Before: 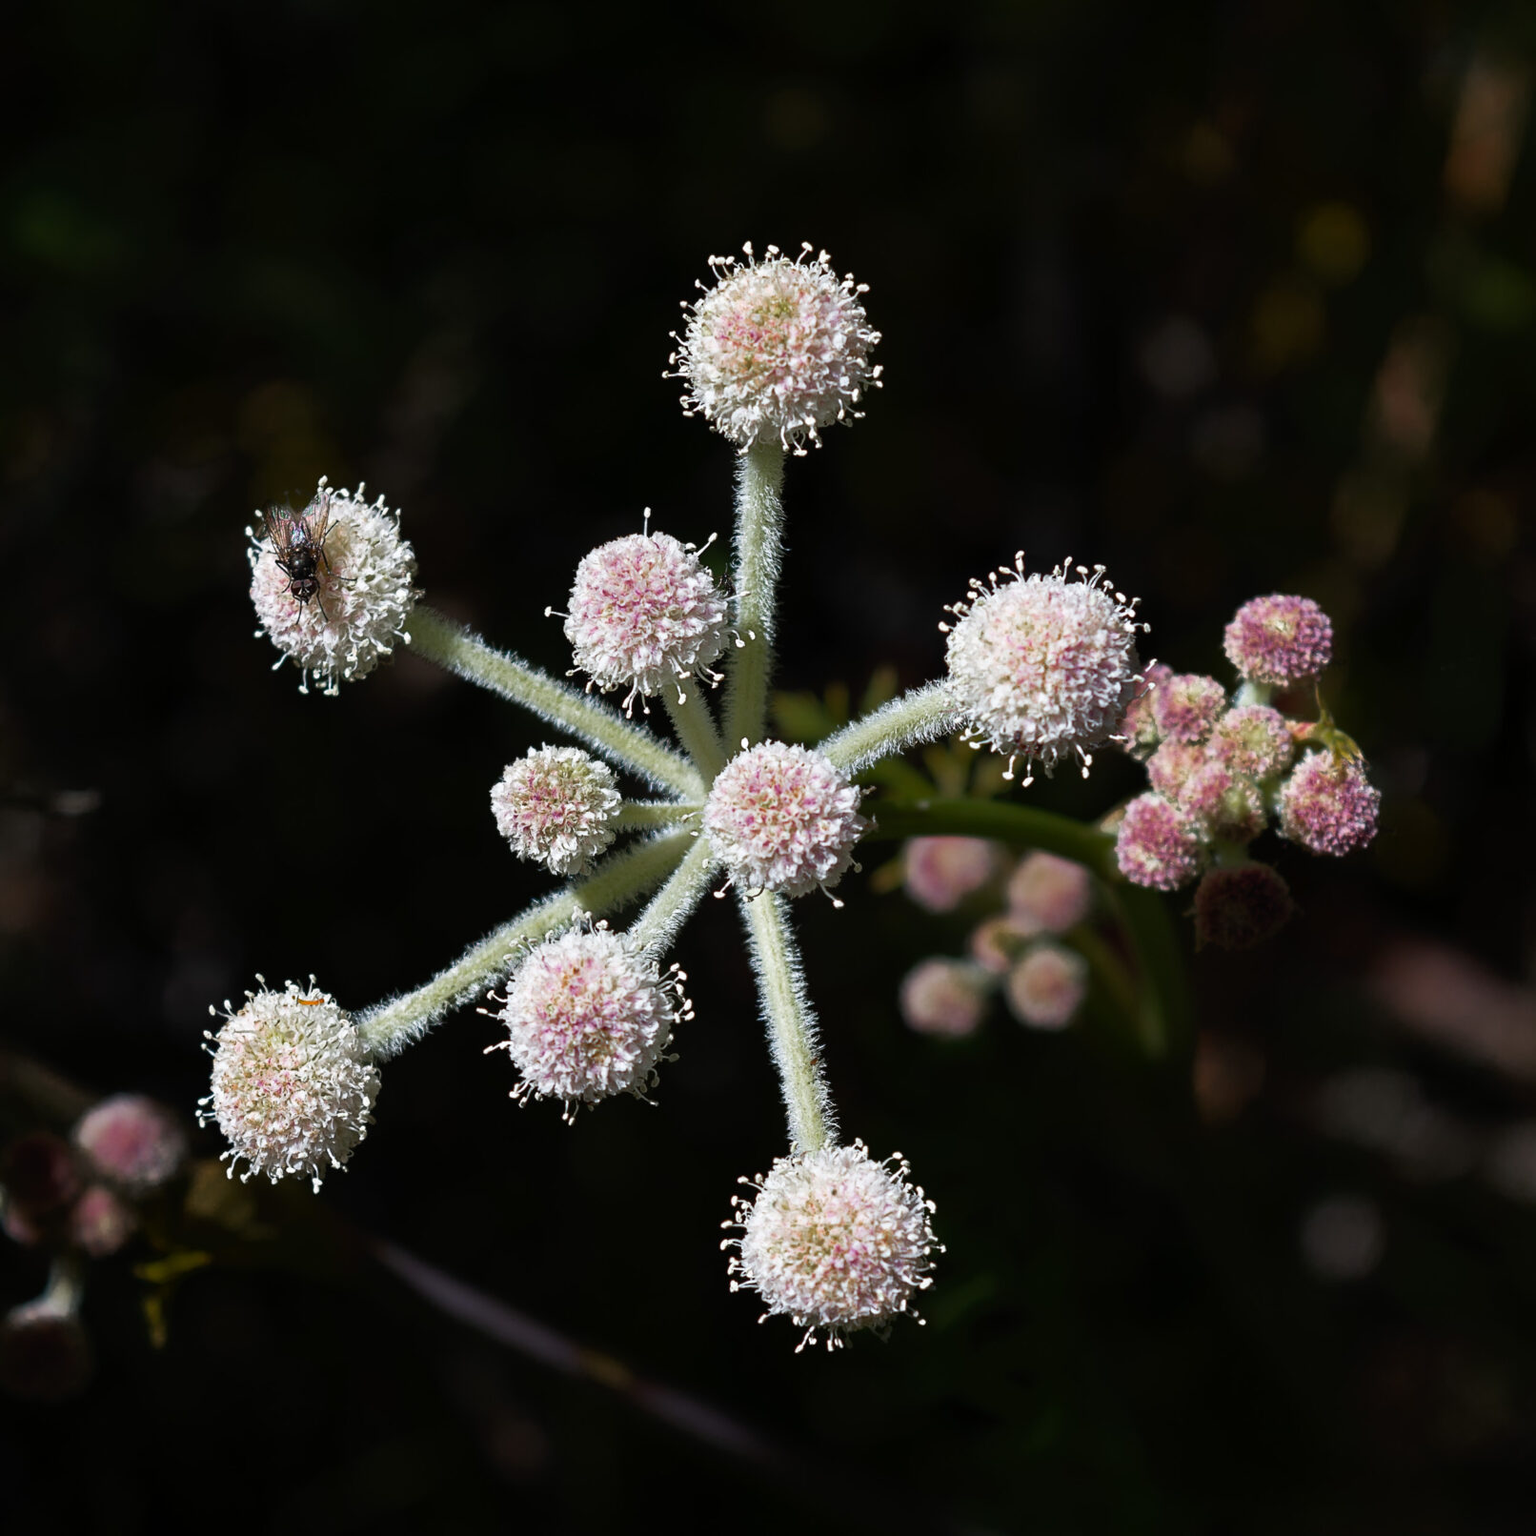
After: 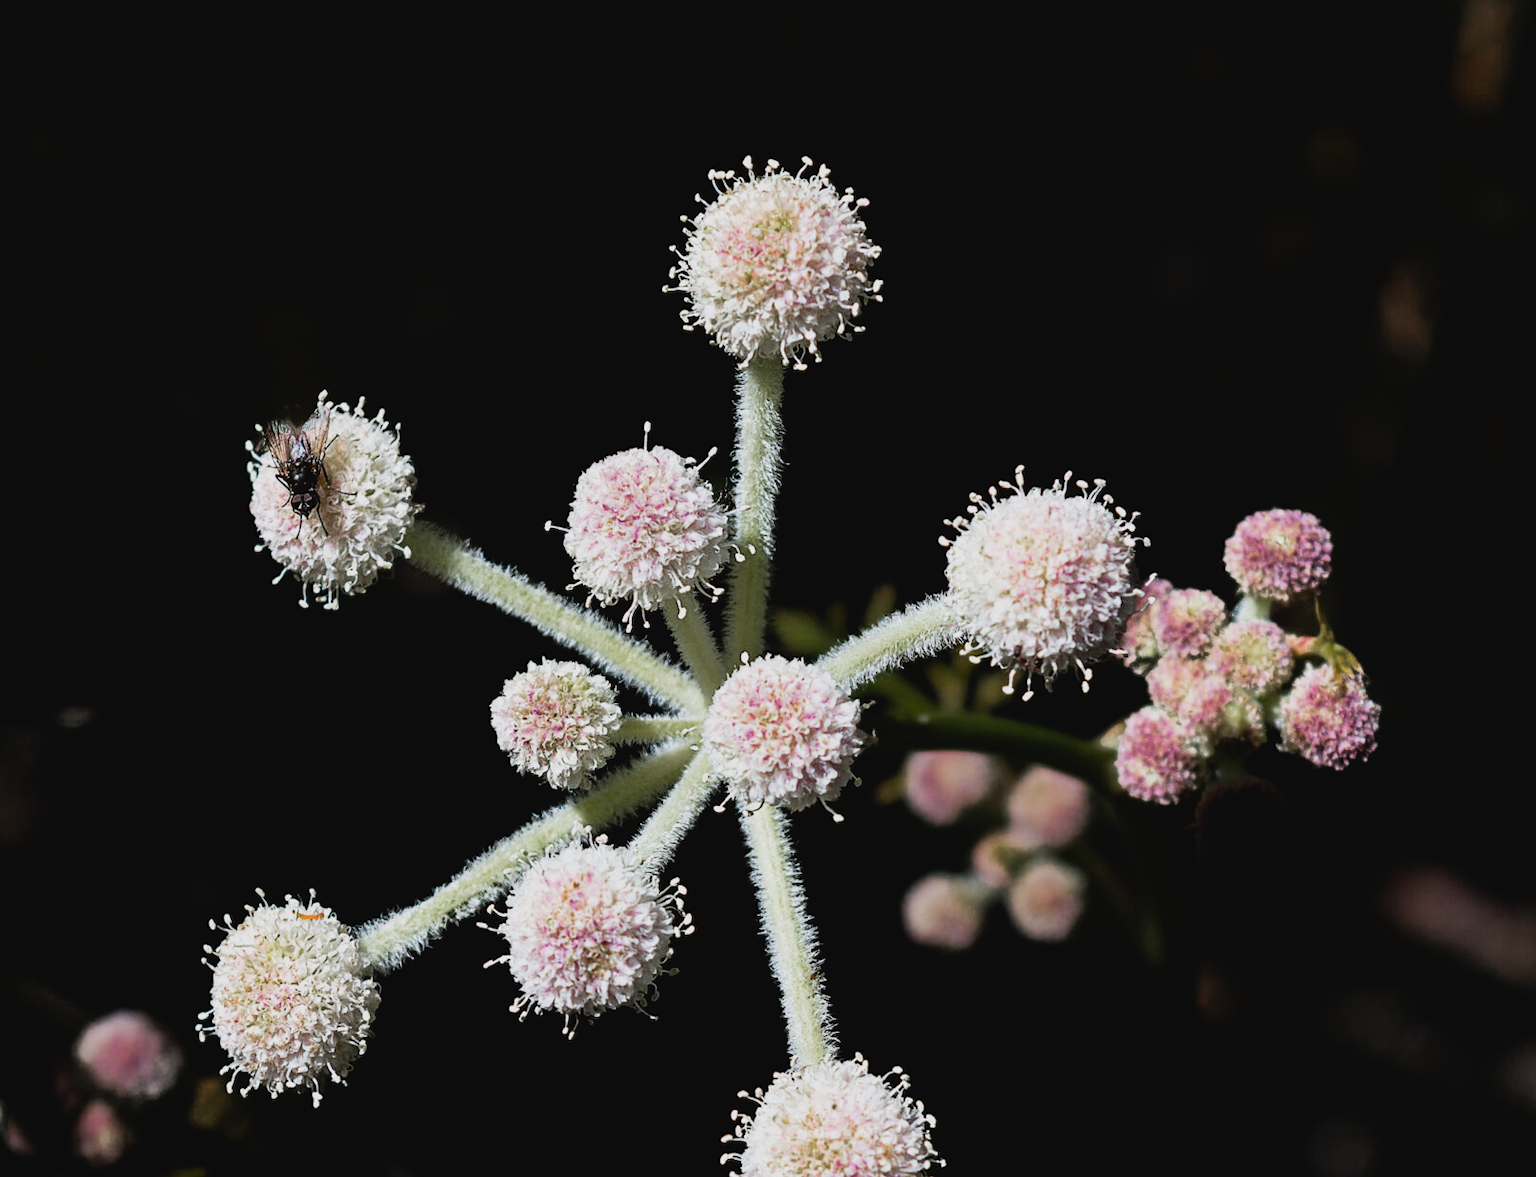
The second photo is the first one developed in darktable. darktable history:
crop: top 5.609%, bottom 17.696%
filmic rgb: black relative exposure -5.15 EV, white relative exposure 3.96 EV, hardness 2.9, contrast 1.296
exposure: exposure 0.562 EV, compensate highlight preservation false
contrast brightness saturation: contrast -0.086, brightness -0.042, saturation -0.112
